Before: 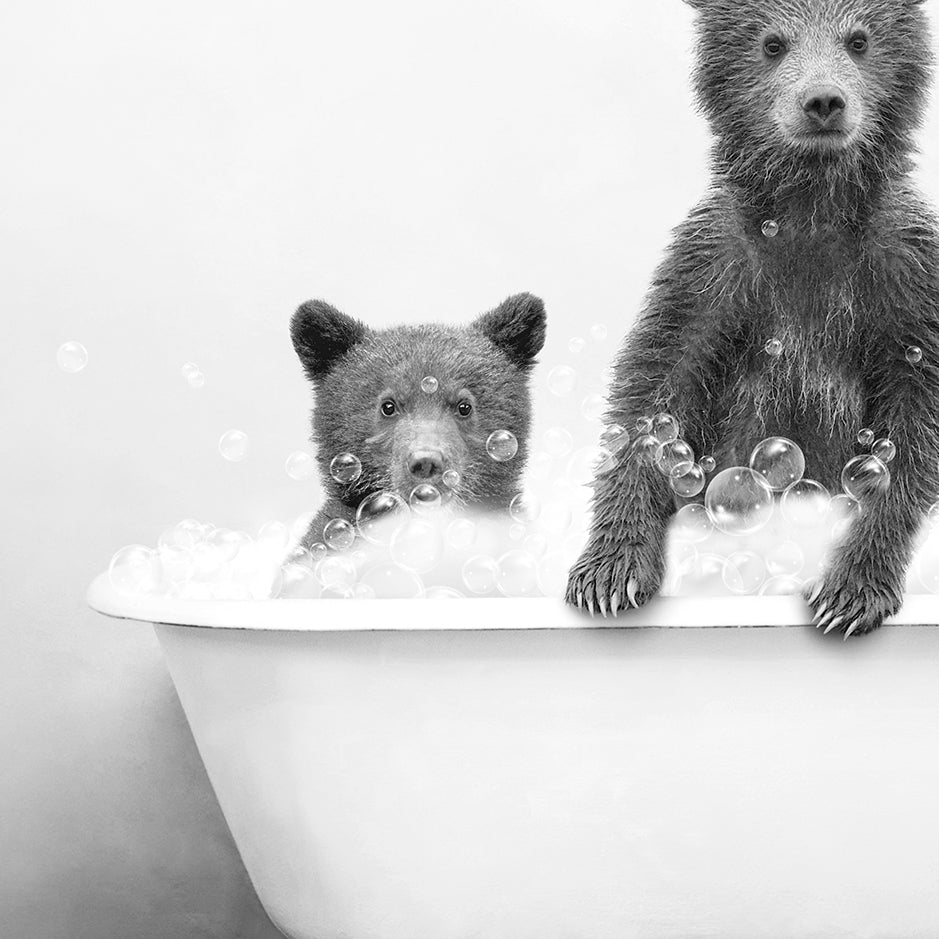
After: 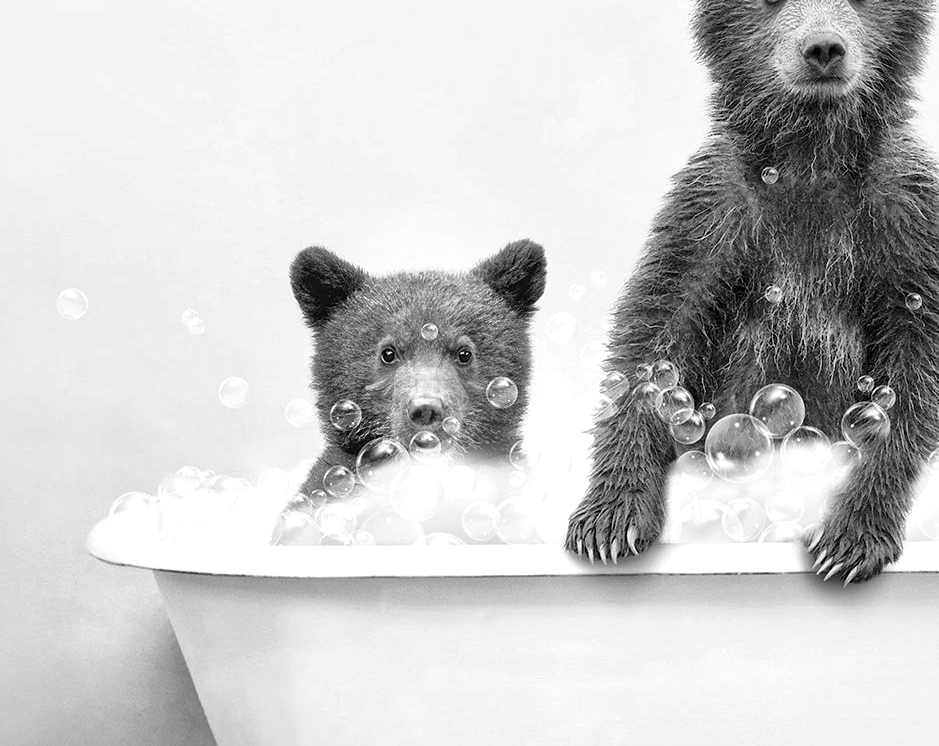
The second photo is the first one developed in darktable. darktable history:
color correction: highlights b* 0.037, saturation 1.26
crop and rotate: top 5.653%, bottom 14.818%
local contrast: mode bilateral grid, contrast 20, coarseness 51, detail 172%, midtone range 0.2
